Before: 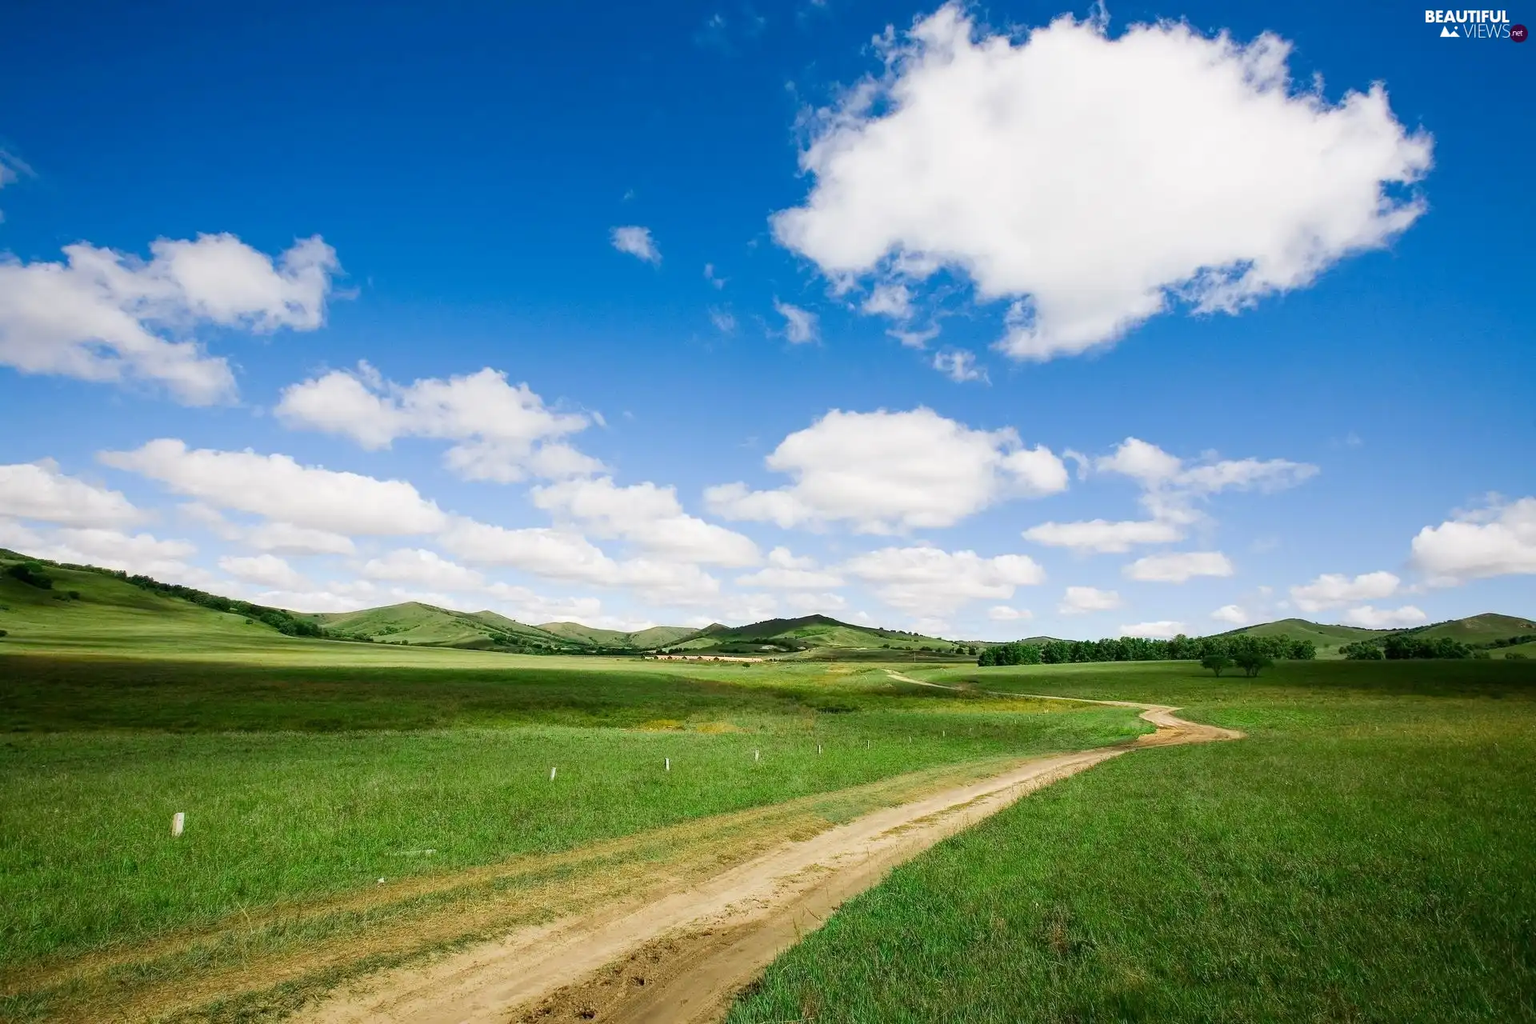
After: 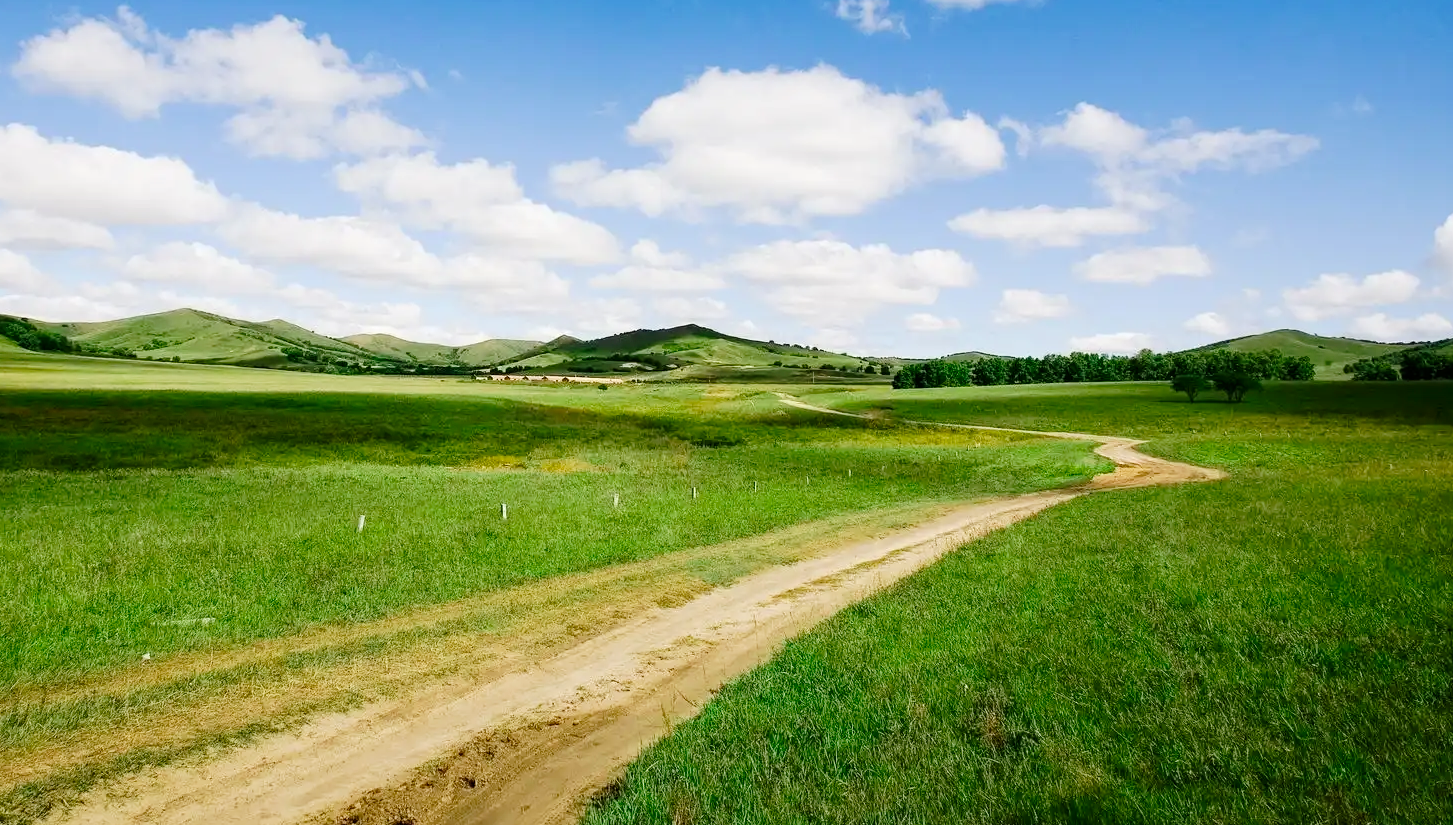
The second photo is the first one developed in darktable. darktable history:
crop and rotate: left 17.195%, top 34.721%, right 7.118%, bottom 0.81%
tone curve: curves: ch0 [(0.003, 0) (0.066, 0.023) (0.149, 0.094) (0.264, 0.238) (0.395, 0.421) (0.517, 0.56) (0.688, 0.743) (0.813, 0.846) (1, 1)]; ch1 [(0, 0) (0.164, 0.115) (0.337, 0.332) (0.39, 0.398) (0.464, 0.461) (0.501, 0.5) (0.521, 0.535) (0.571, 0.588) (0.652, 0.681) (0.733, 0.749) (0.811, 0.796) (1, 1)]; ch2 [(0, 0) (0.337, 0.382) (0.464, 0.476) (0.501, 0.502) (0.527, 0.54) (0.556, 0.567) (0.6, 0.59) (0.687, 0.675) (1, 1)], preserve colors none
